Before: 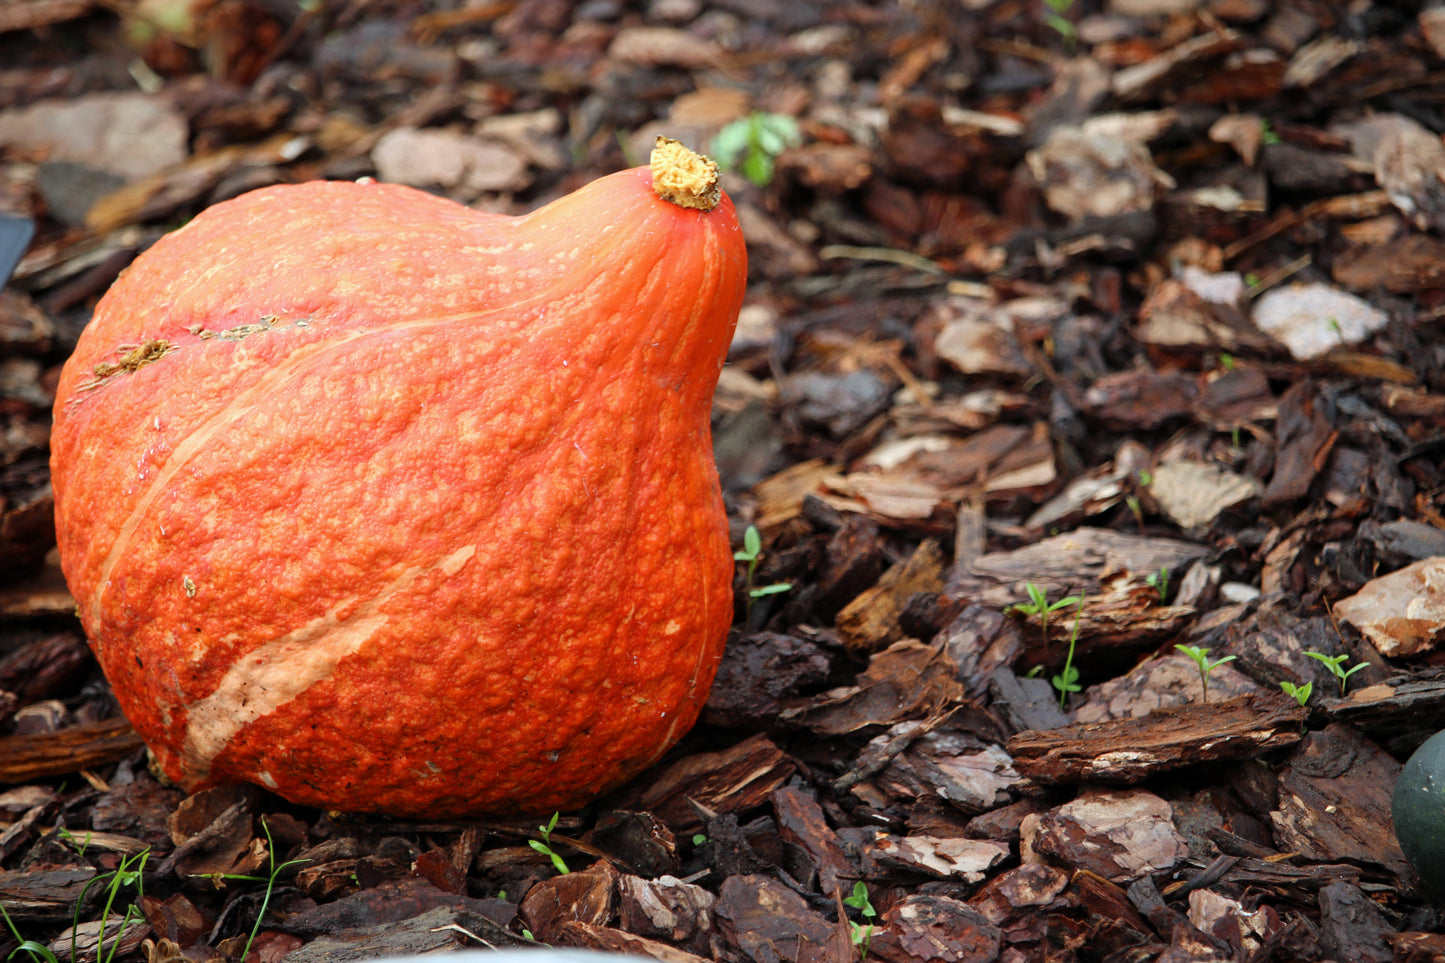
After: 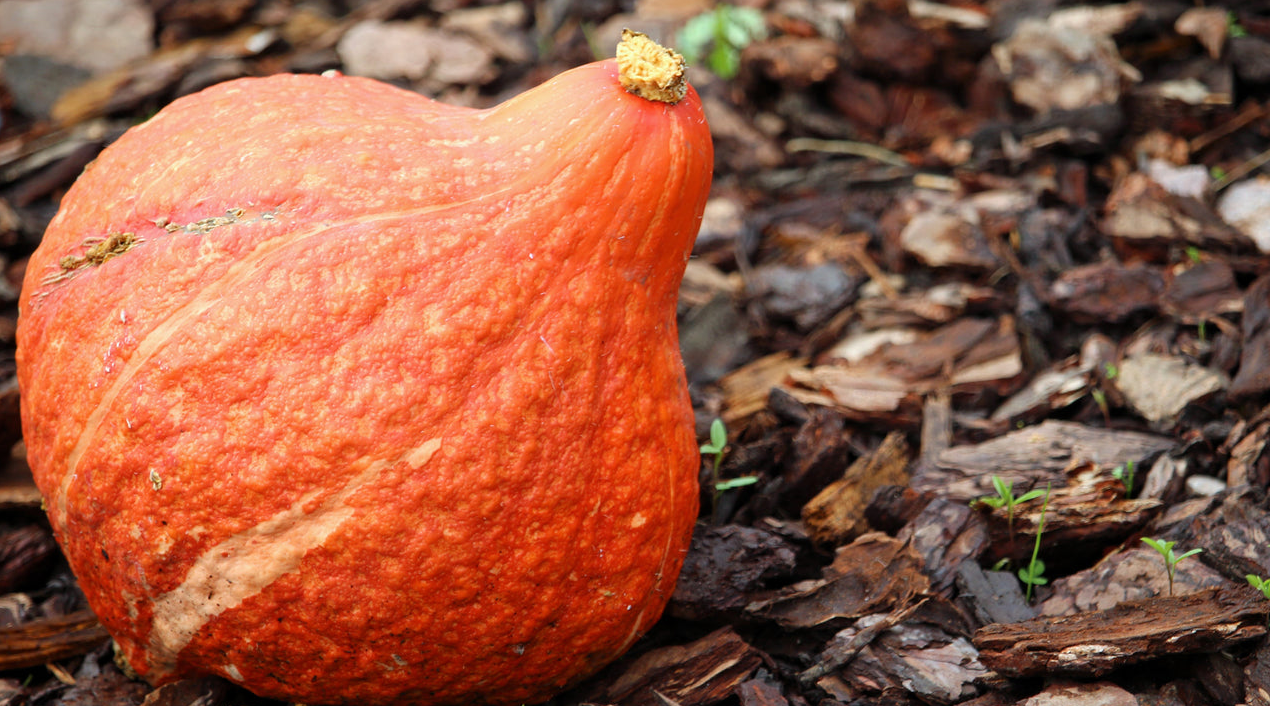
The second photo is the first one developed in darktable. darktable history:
crop and rotate: left 2.365%, top 11.128%, right 9.716%, bottom 15.458%
